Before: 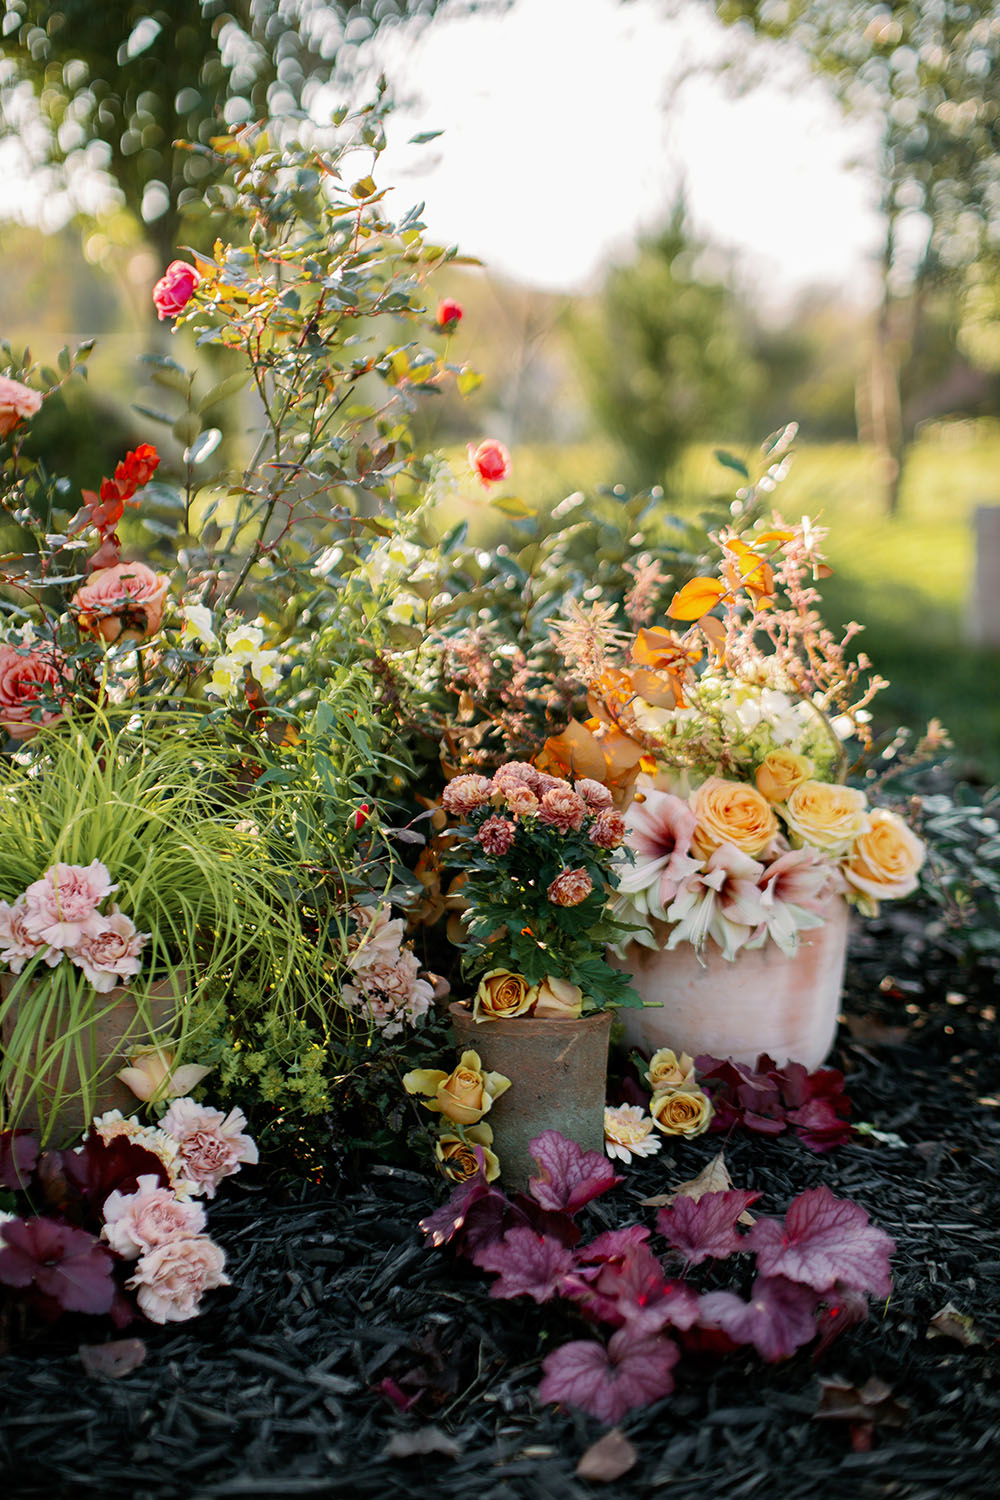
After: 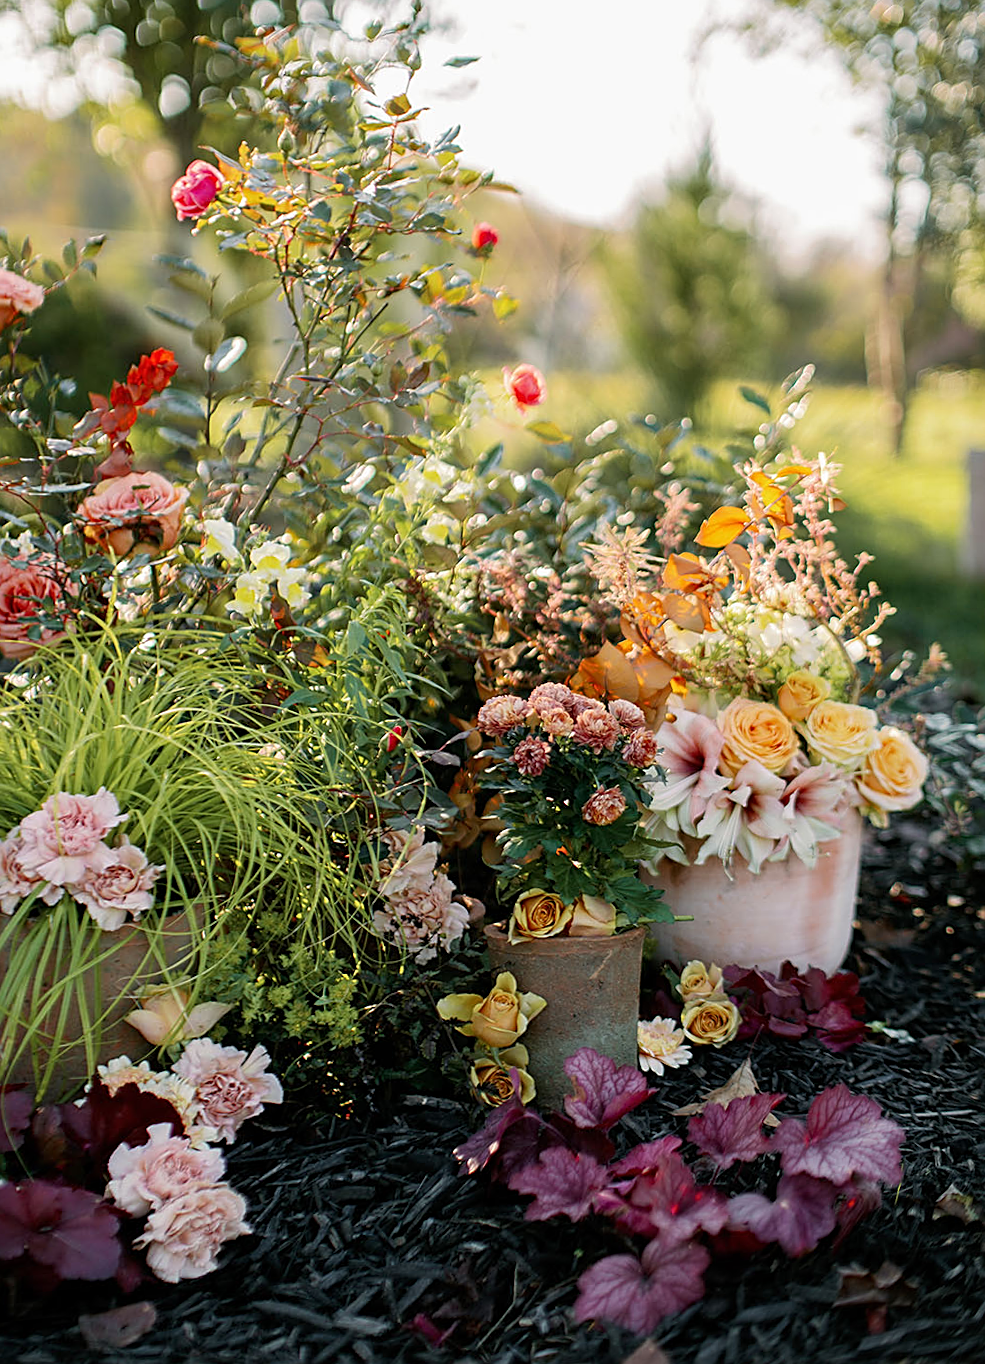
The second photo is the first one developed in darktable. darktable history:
sharpen: on, module defaults
rotate and perspective: rotation -0.013°, lens shift (vertical) -0.027, lens shift (horizontal) 0.178, crop left 0.016, crop right 0.989, crop top 0.082, crop bottom 0.918
